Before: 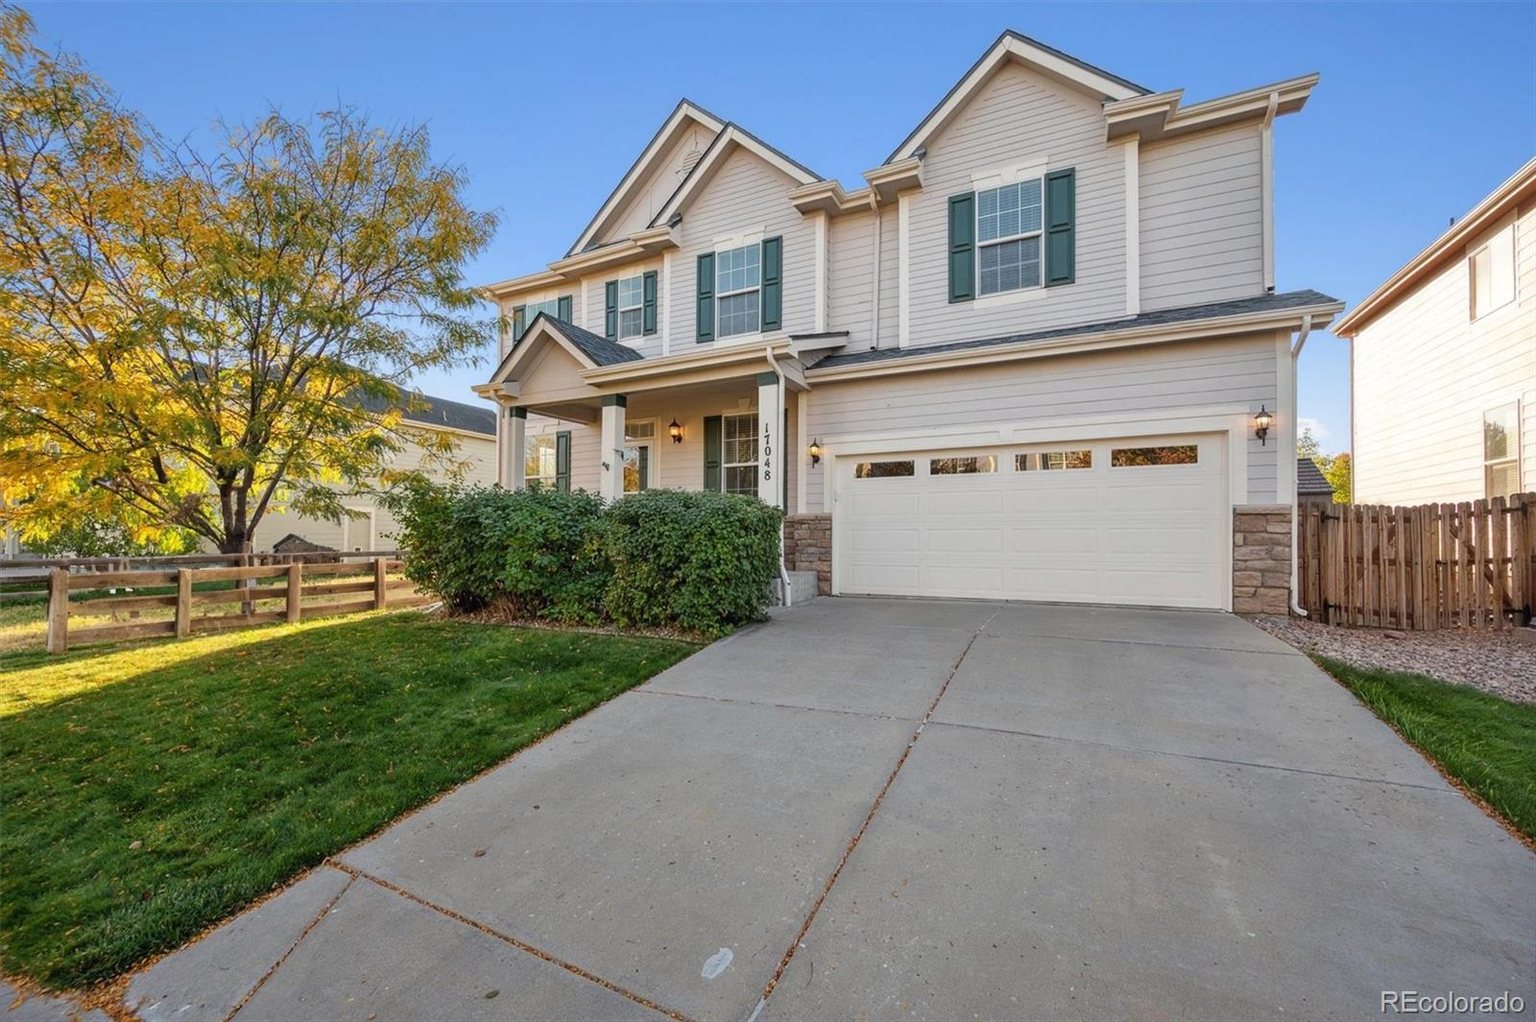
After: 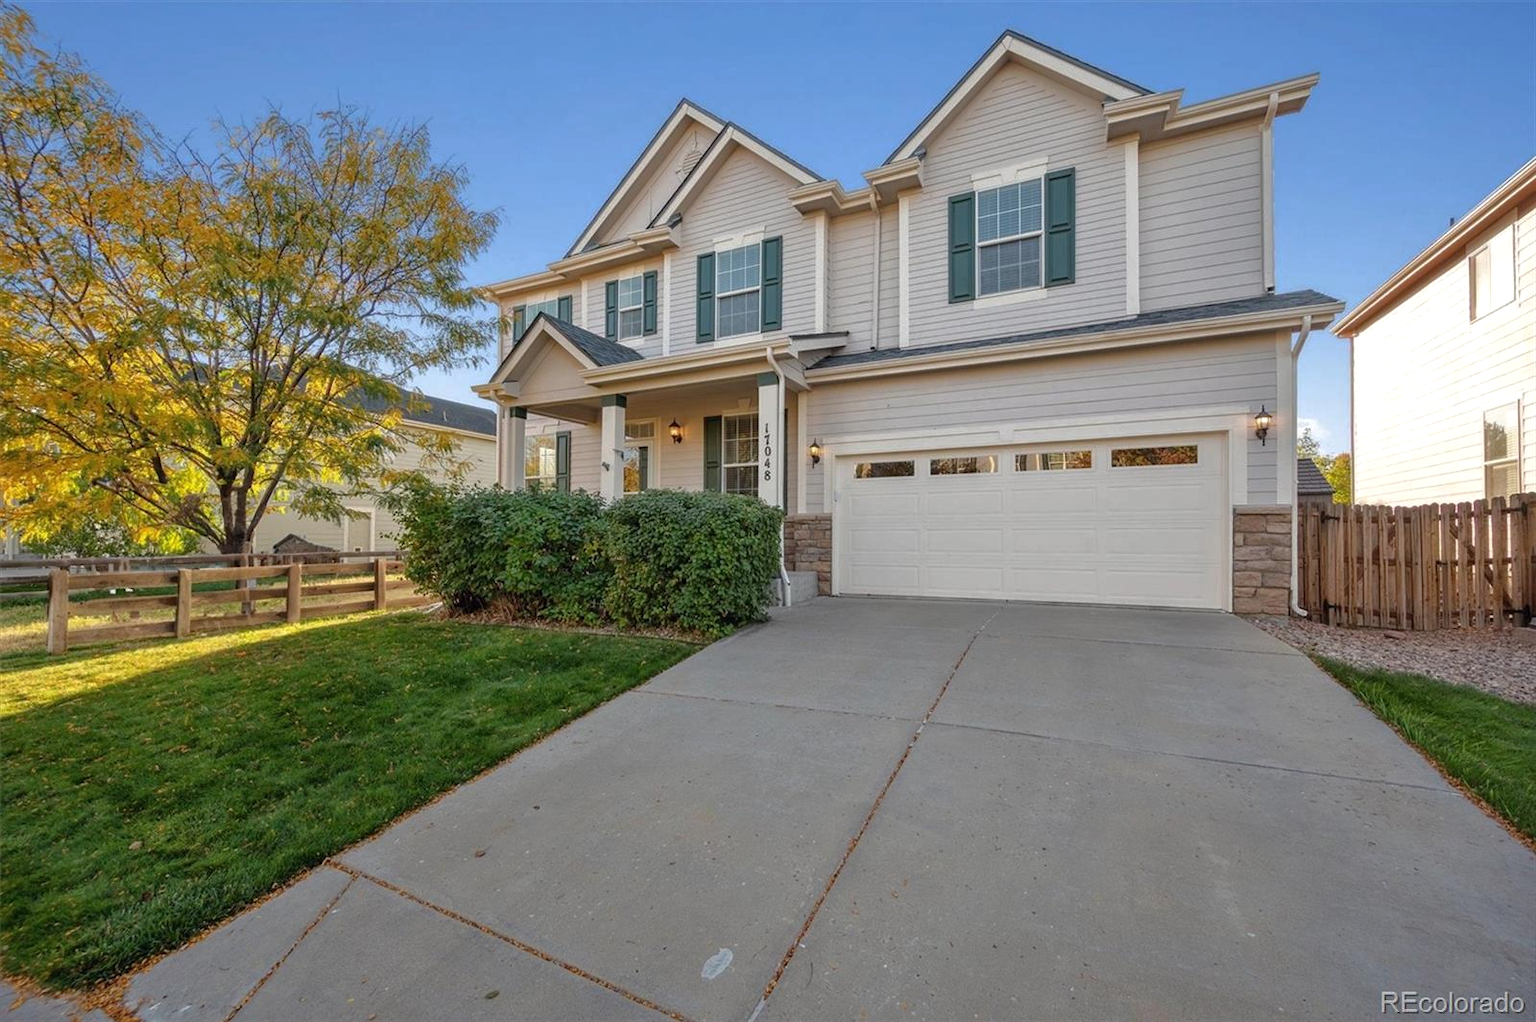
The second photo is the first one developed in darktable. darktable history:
tone equalizer: -8 EV 0 EV, -7 EV 0.002 EV, -6 EV -0.003 EV, -5 EV -0.008 EV, -4 EV -0.078 EV, -3 EV -0.212 EV, -2 EV -0.291 EV, -1 EV 0.099 EV, +0 EV 0.328 EV, edges refinement/feathering 500, mask exposure compensation -1.57 EV, preserve details no
